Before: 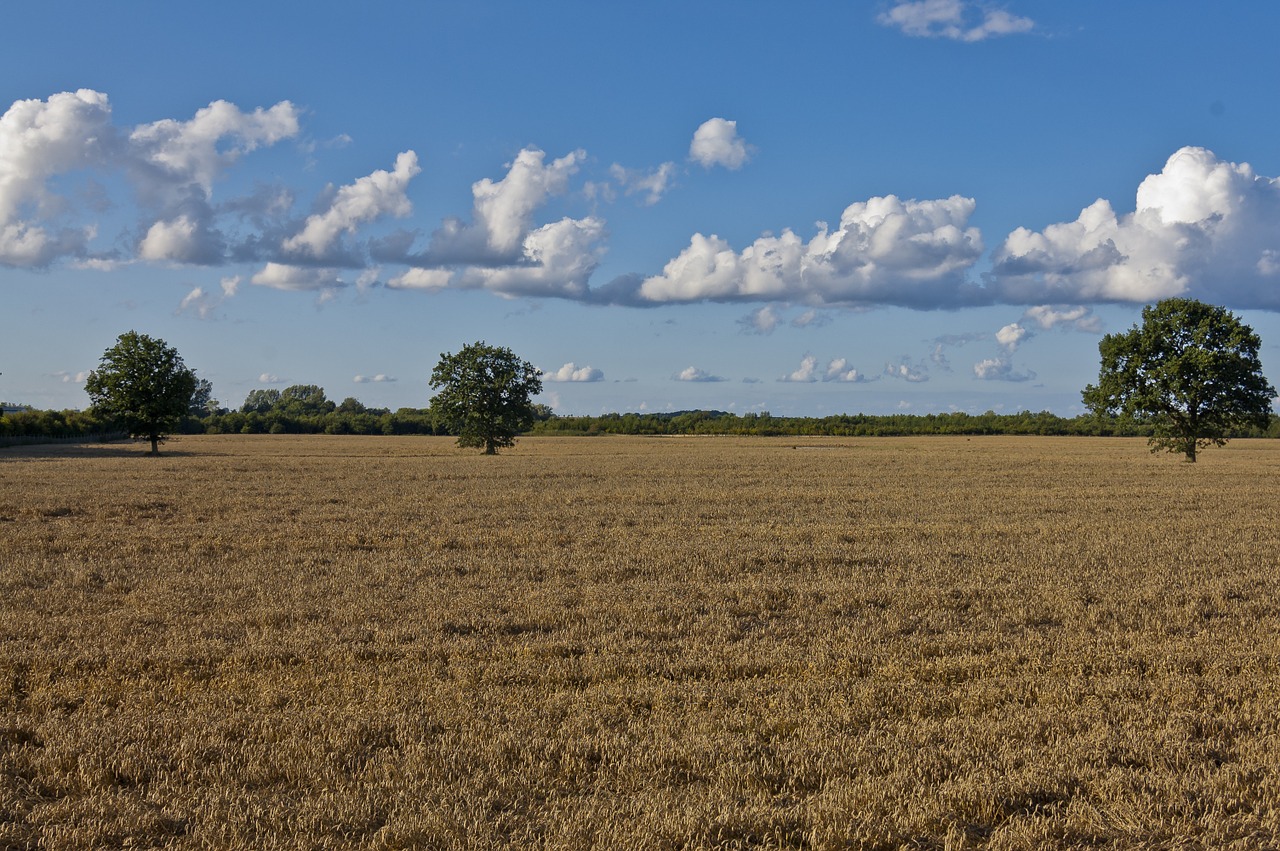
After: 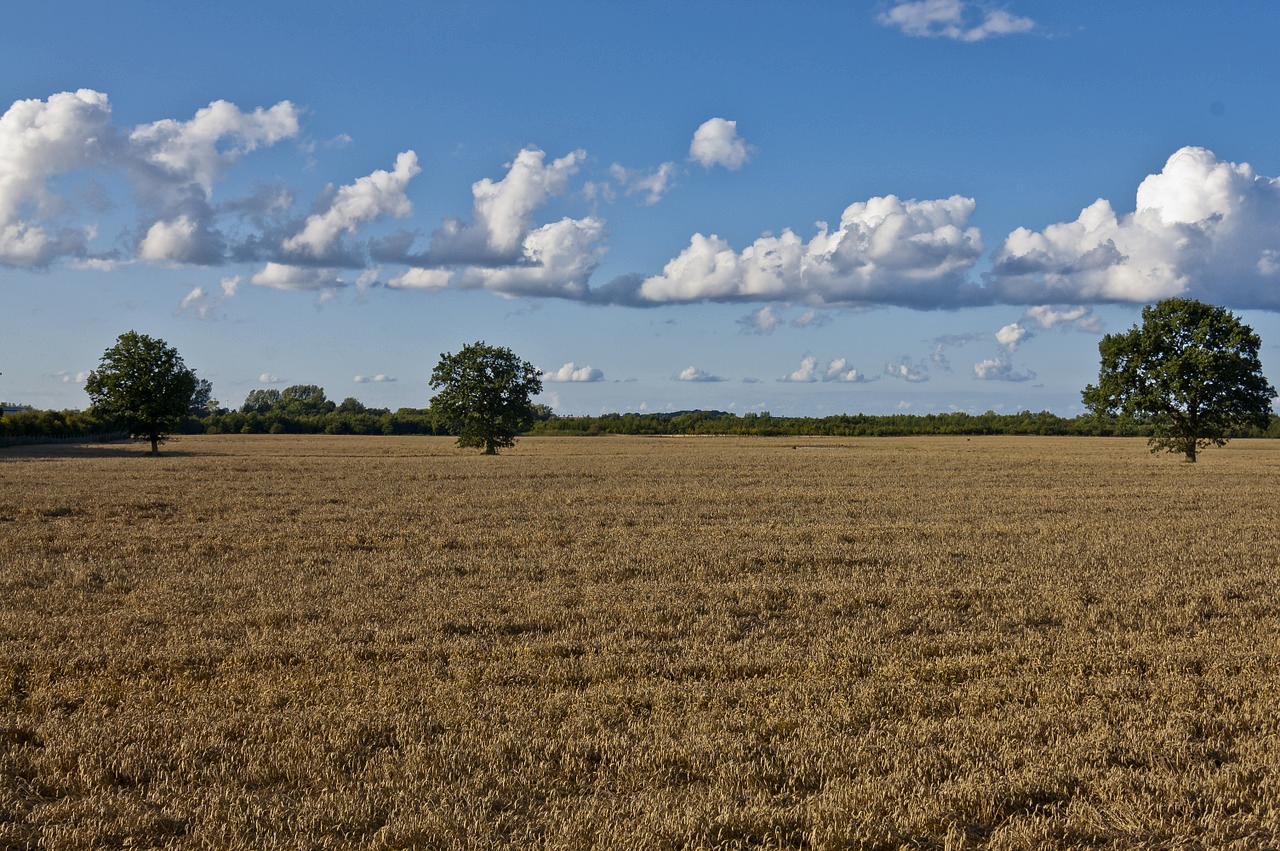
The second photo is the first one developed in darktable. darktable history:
contrast brightness saturation: contrast 0.141
